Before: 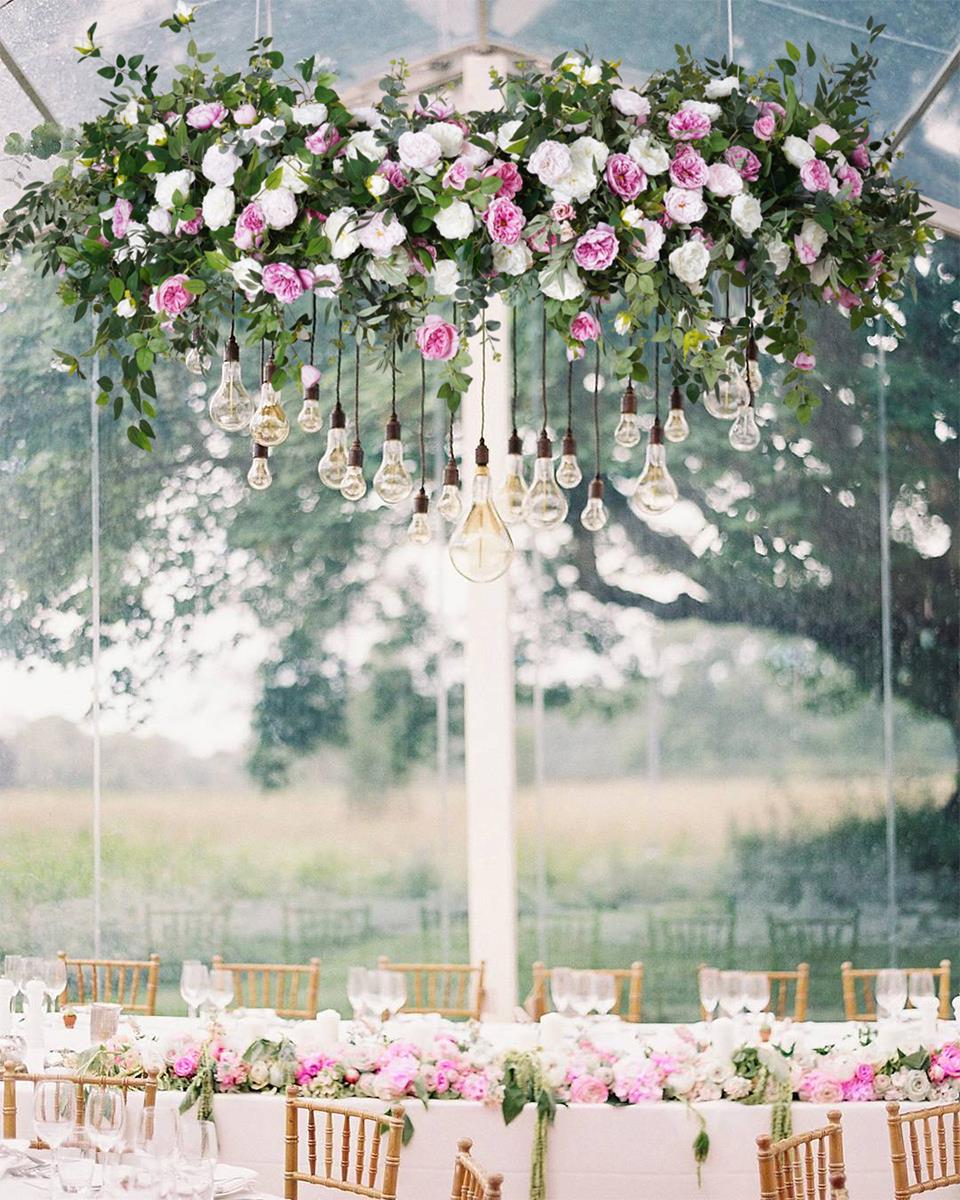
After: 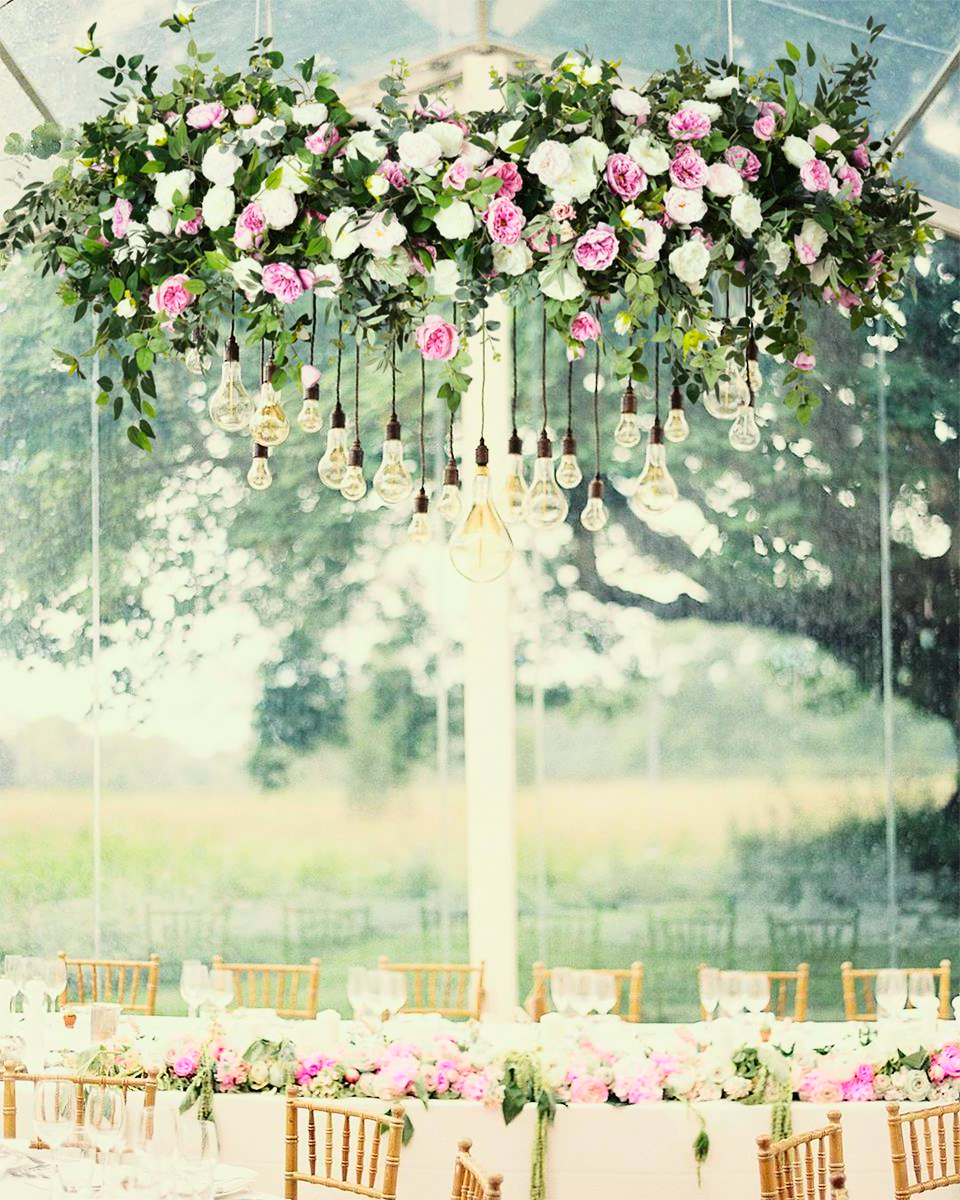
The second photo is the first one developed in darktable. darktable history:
base curve: curves: ch0 [(0, 0) (0.032, 0.037) (0.105, 0.228) (0.435, 0.76) (0.856, 0.983) (1, 1)]
color correction: highlights a* -5.9, highlights b* 10.74
exposure: exposure -0.487 EV, compensate exposure bias true, compensate highlight preservation false
